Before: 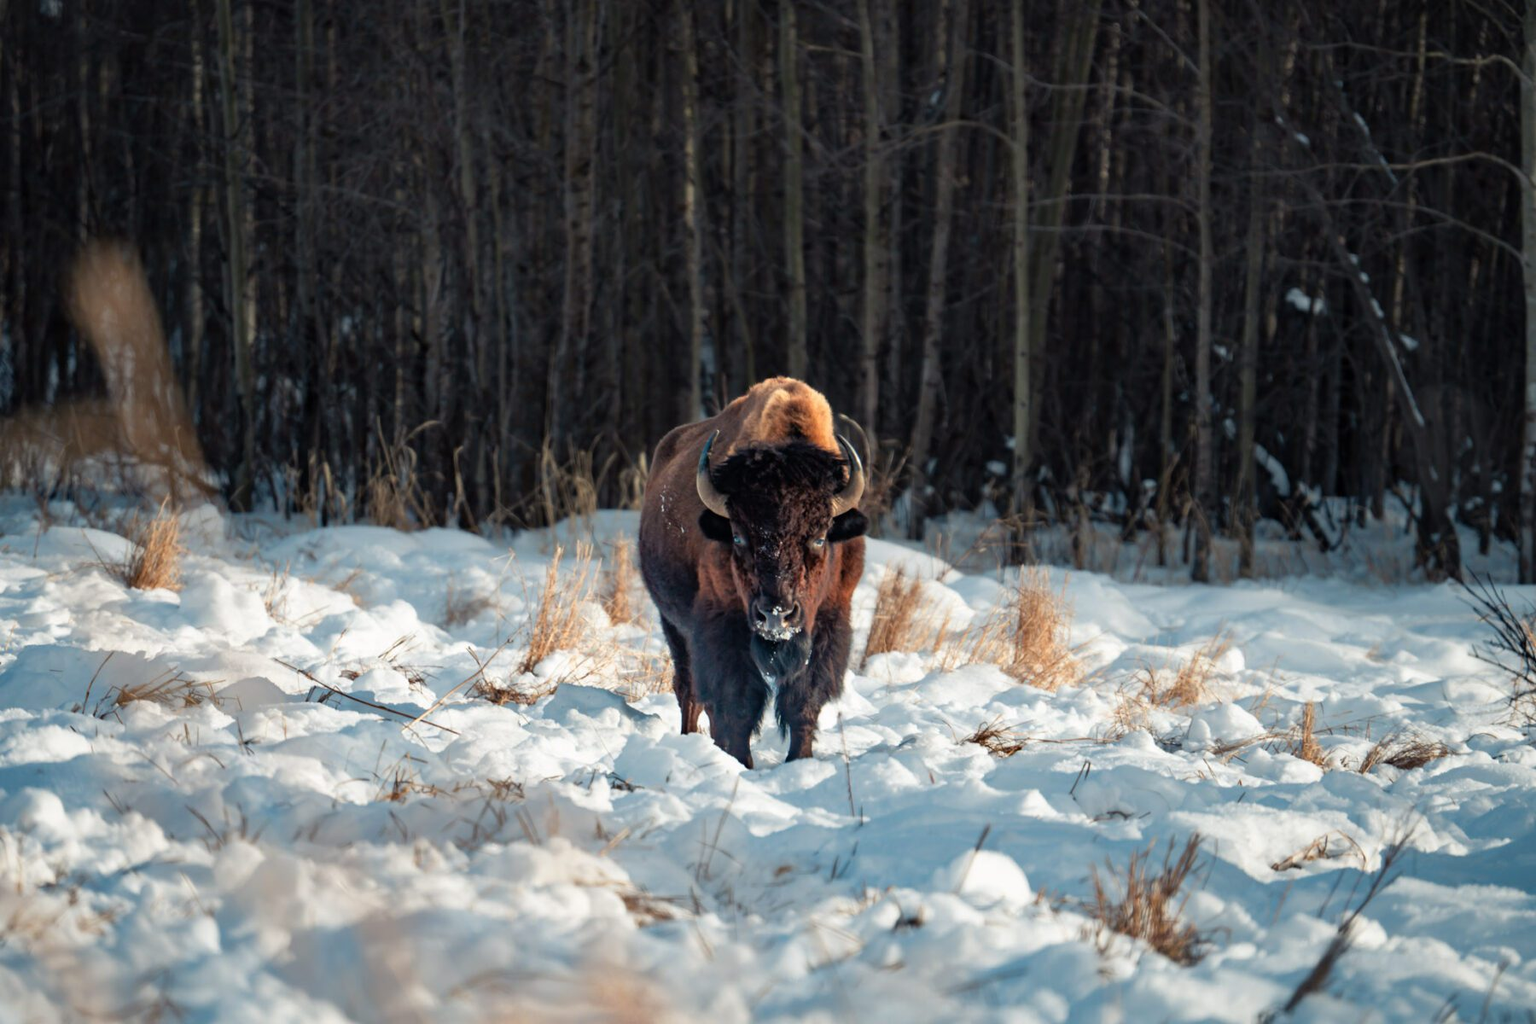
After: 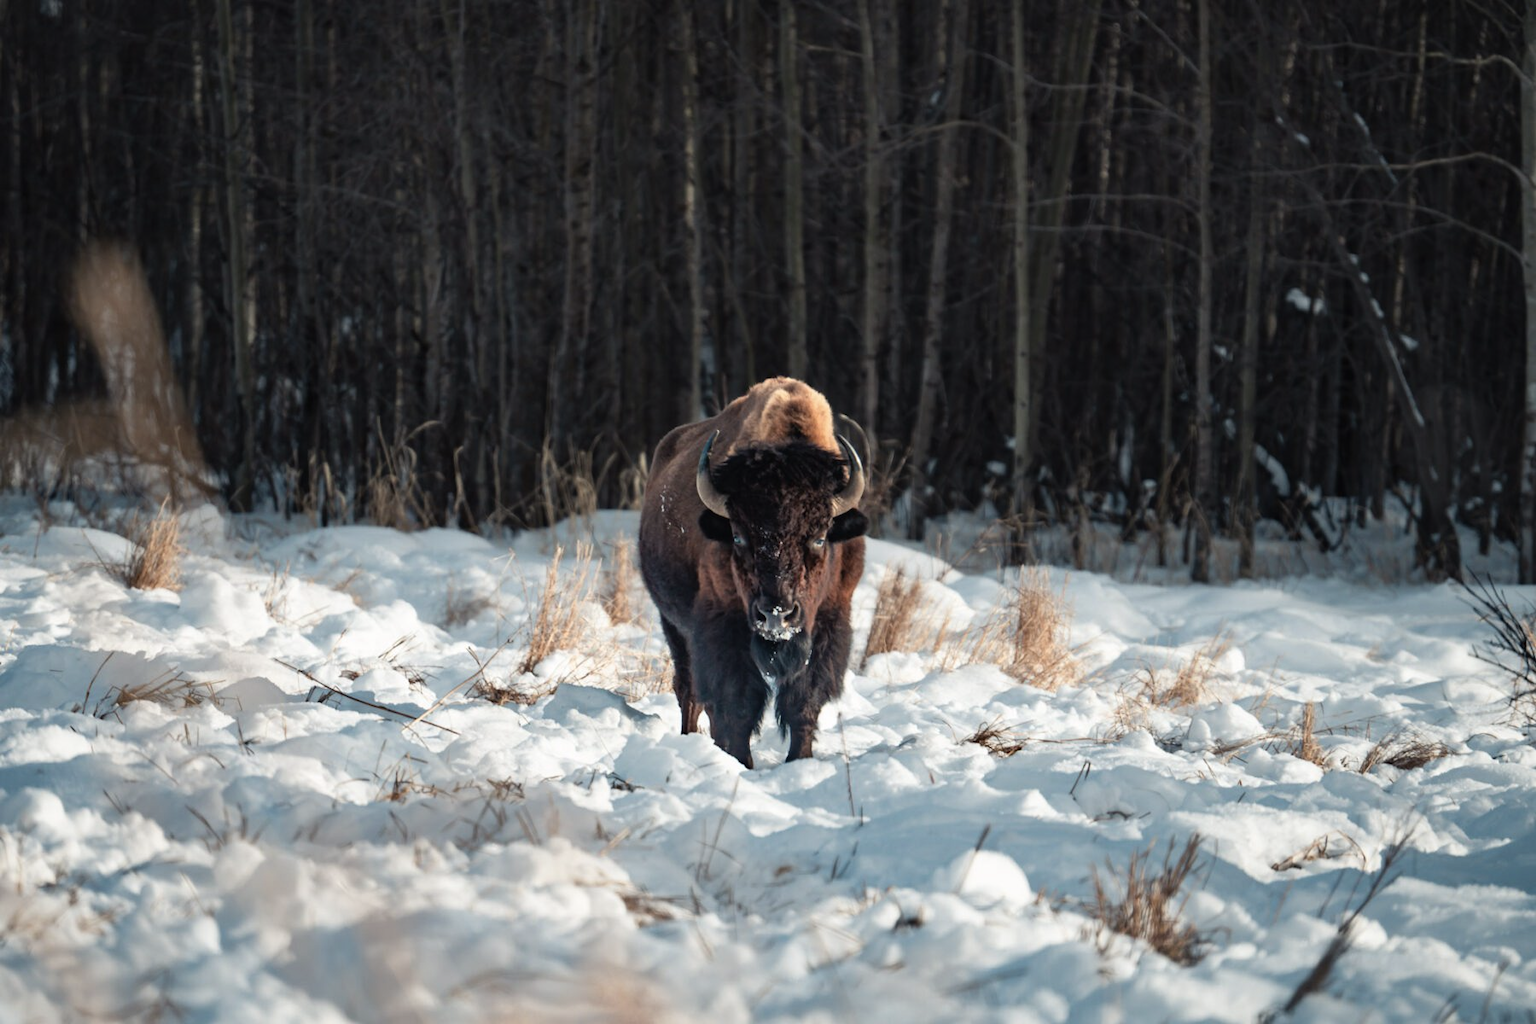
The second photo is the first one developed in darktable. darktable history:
color balance rgb: global offset › luminance 0.228%, perceptual saturation grading › global saturation 0.91%, global vibrance 9.996%
contrast brightness saturation: contrast 0.099, saturation -0.298
